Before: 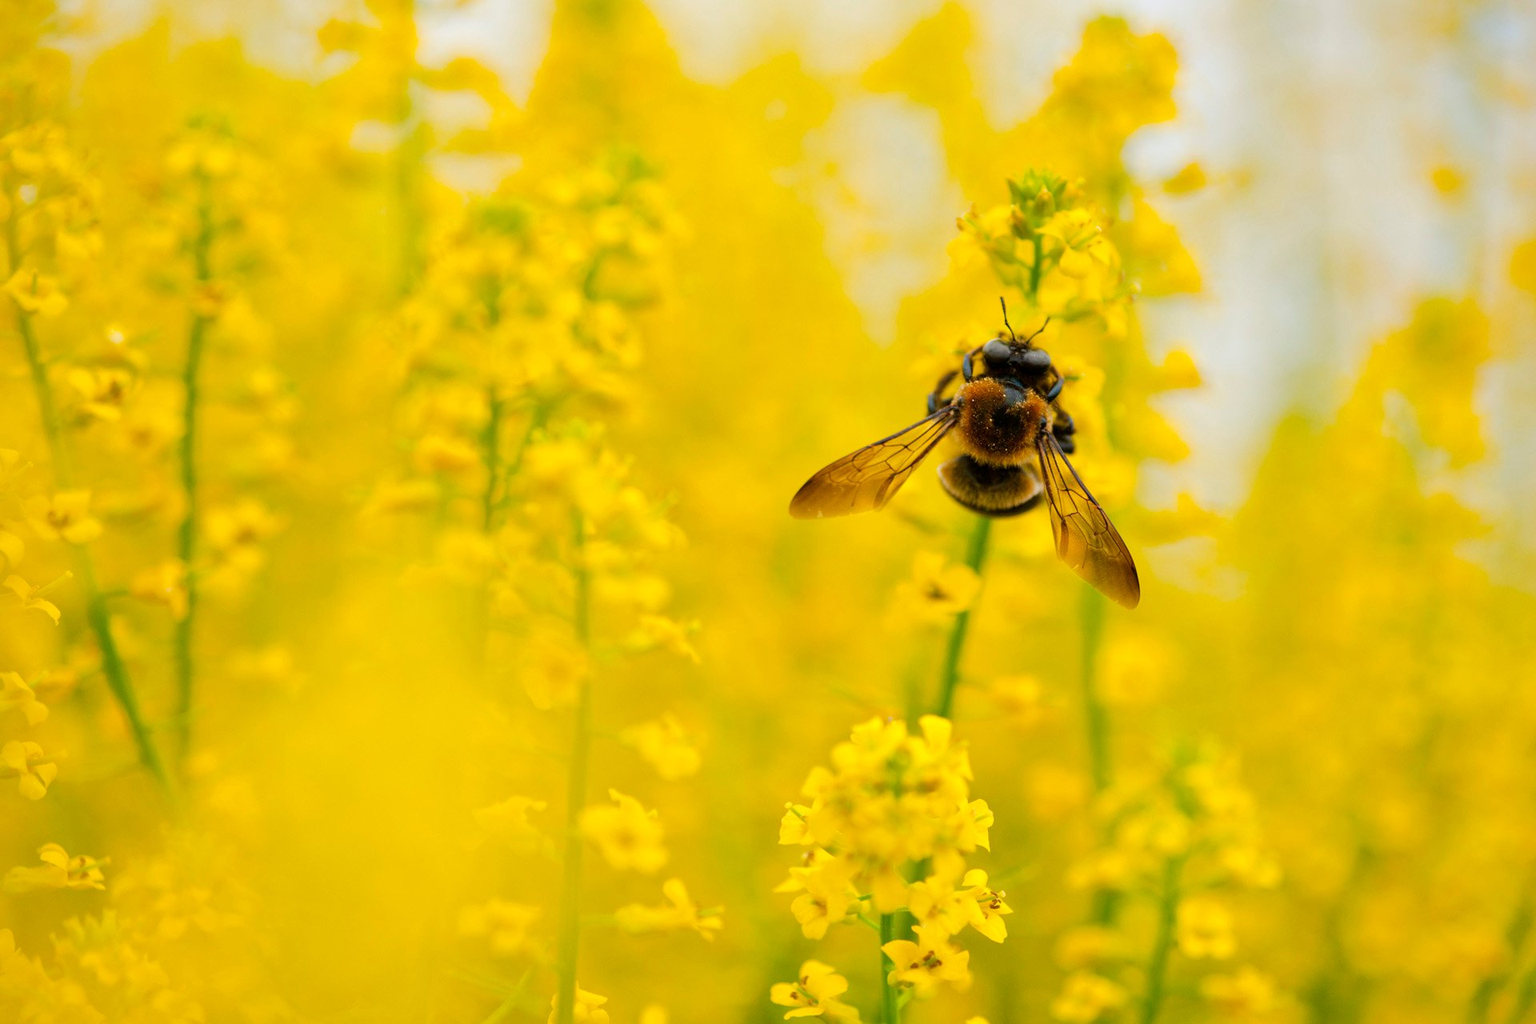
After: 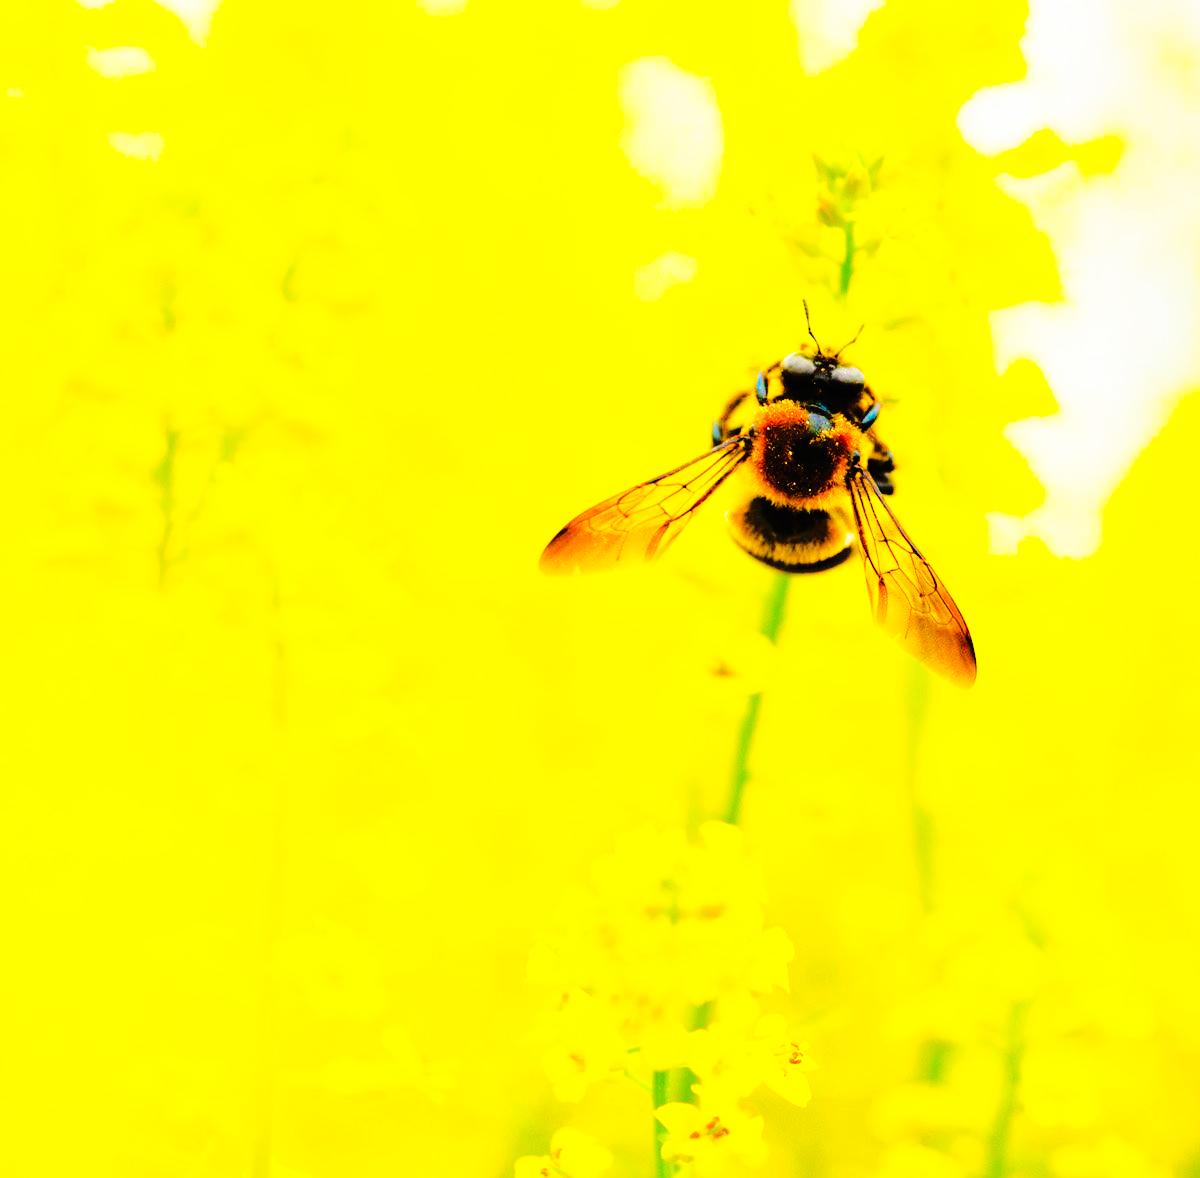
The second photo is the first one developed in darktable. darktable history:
exposure: compensate highlight preservation false
color balance rgb: power › luminance 3.444%, power › hue 231.86°, linear chroma grading › global chroma 41.76%, perceptual saturation grading › global saturation 16.306%
crop and rotate: left 23.383%, top 5.631%, right 14.116%, bottom 2.334%
tone equalizer: -8 EV -1.82 EV, -7 EV -1.19 EV, -6 EV -1.61 EV, edges refinement/feathering 500, mask exposure compensation -1.57 EV, preserve details no
base curve: curves: ch0 [(0, 0) (0.007, 0.004) (0.027, 0.03) (0.046, 0.07) (0.207, 0.54) (0.442, 0.872) (0.673, 0.972) (1, 1)], preserve colors none
contrast brightness saturation: contrast 0.07, brightness 0.083, saturation 0.177
